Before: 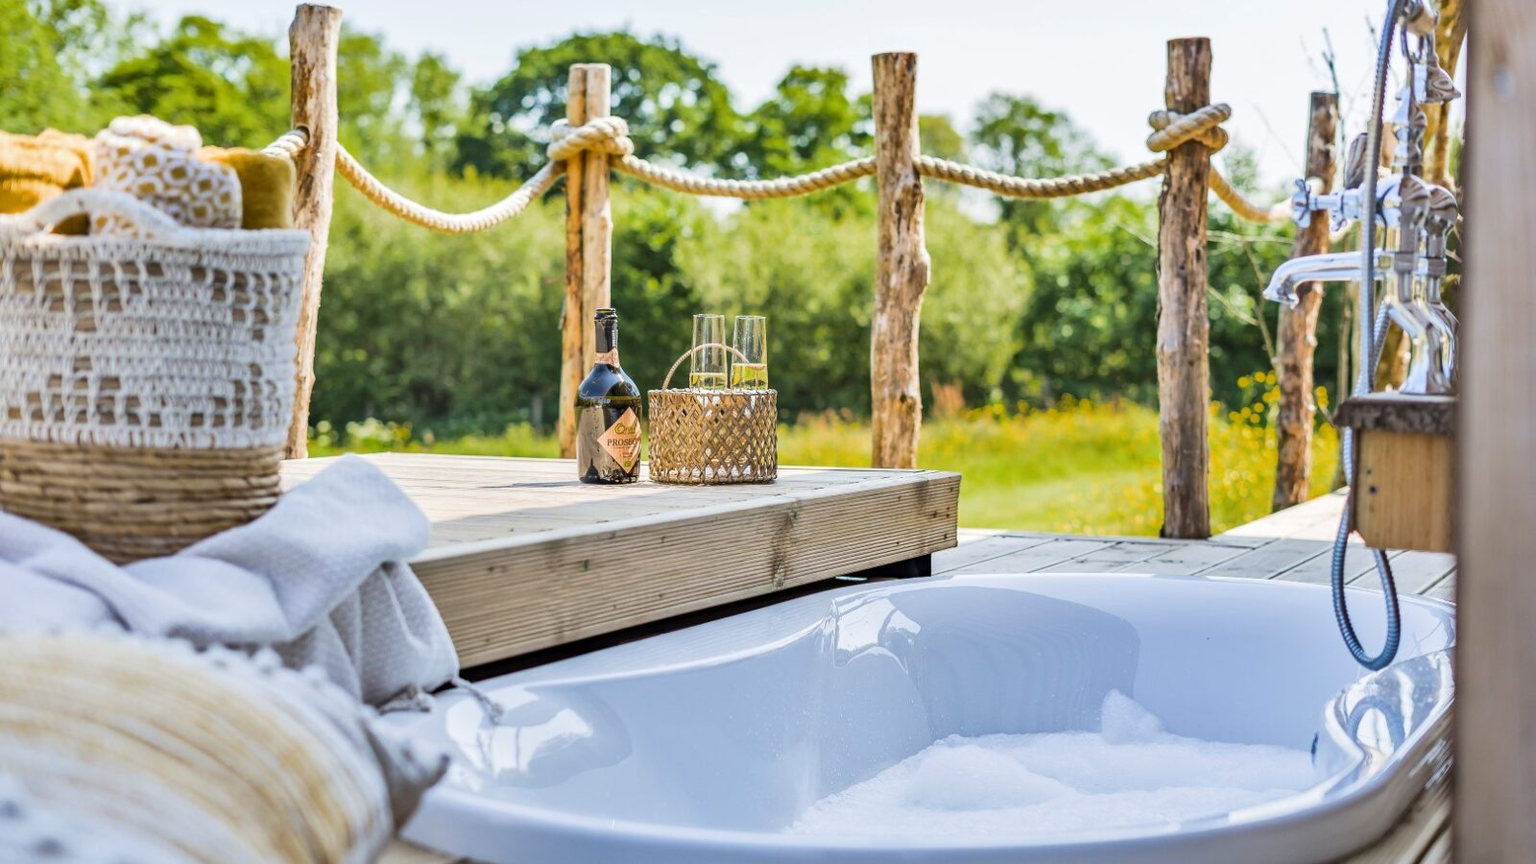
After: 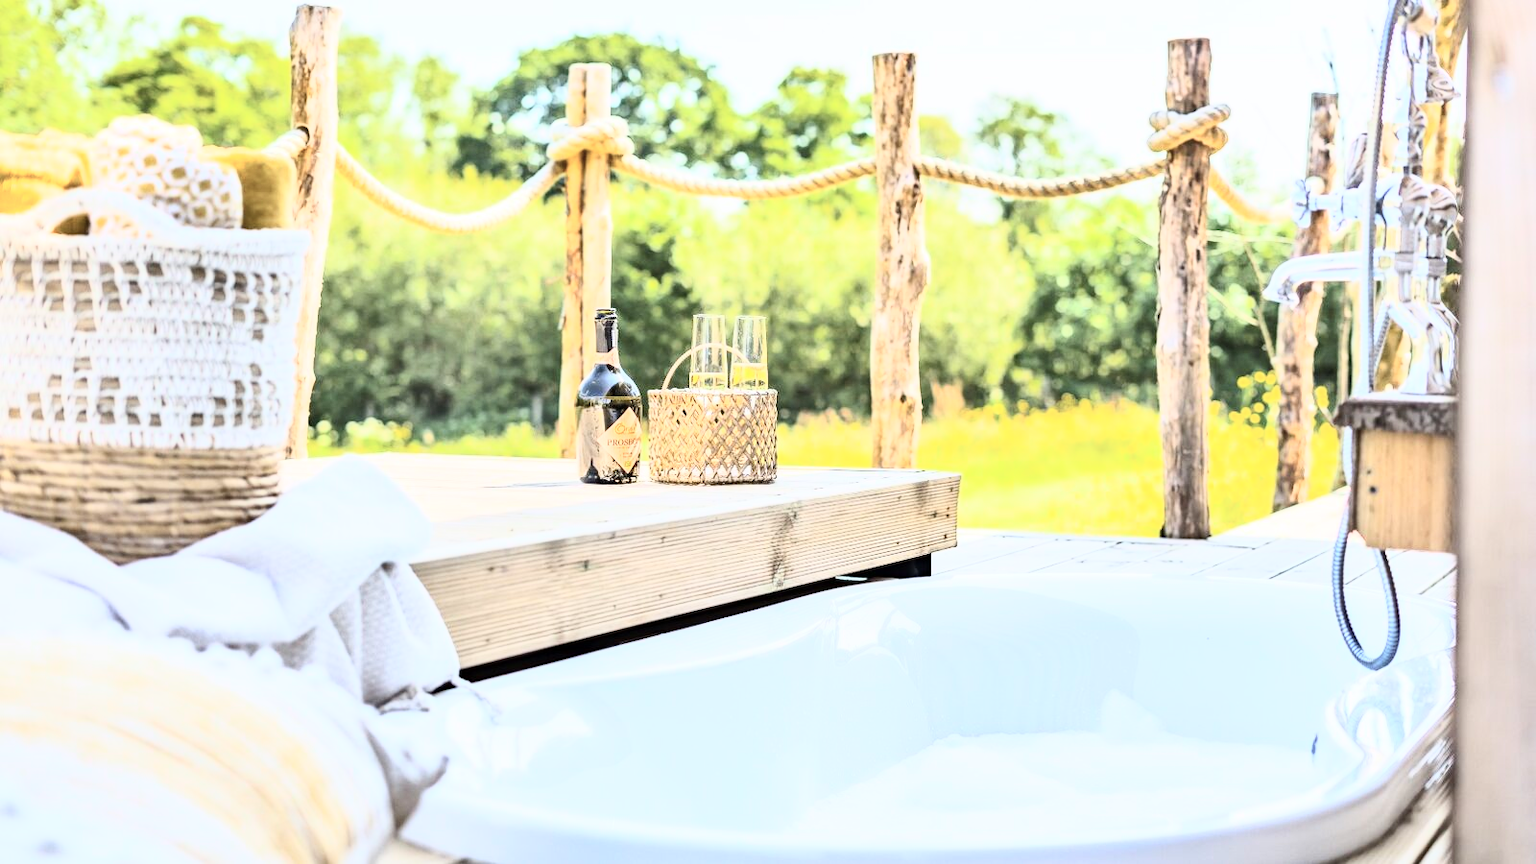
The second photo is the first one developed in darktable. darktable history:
tone curve: curves: ch0 [(0, 0) (0.003, 0.003) (0.011, 0.011) (0.025, 0.026) (0.044, 0.045) (0.069, 0.087) (0.1, 0.141) (0.136, 0.202) (0.177, 0.271) (0.224, 0.357) (0.277, 0.461) (0.335, 0.583) (0.399, 0.685) (0.468, 0.782) (0.543, 0.867) (0.623, 0.927) (0.709, 0.96) (0.801, 0.975) (0.898, 0.987) (1, 1)], color space Lab, independent channels, preserve colors none
